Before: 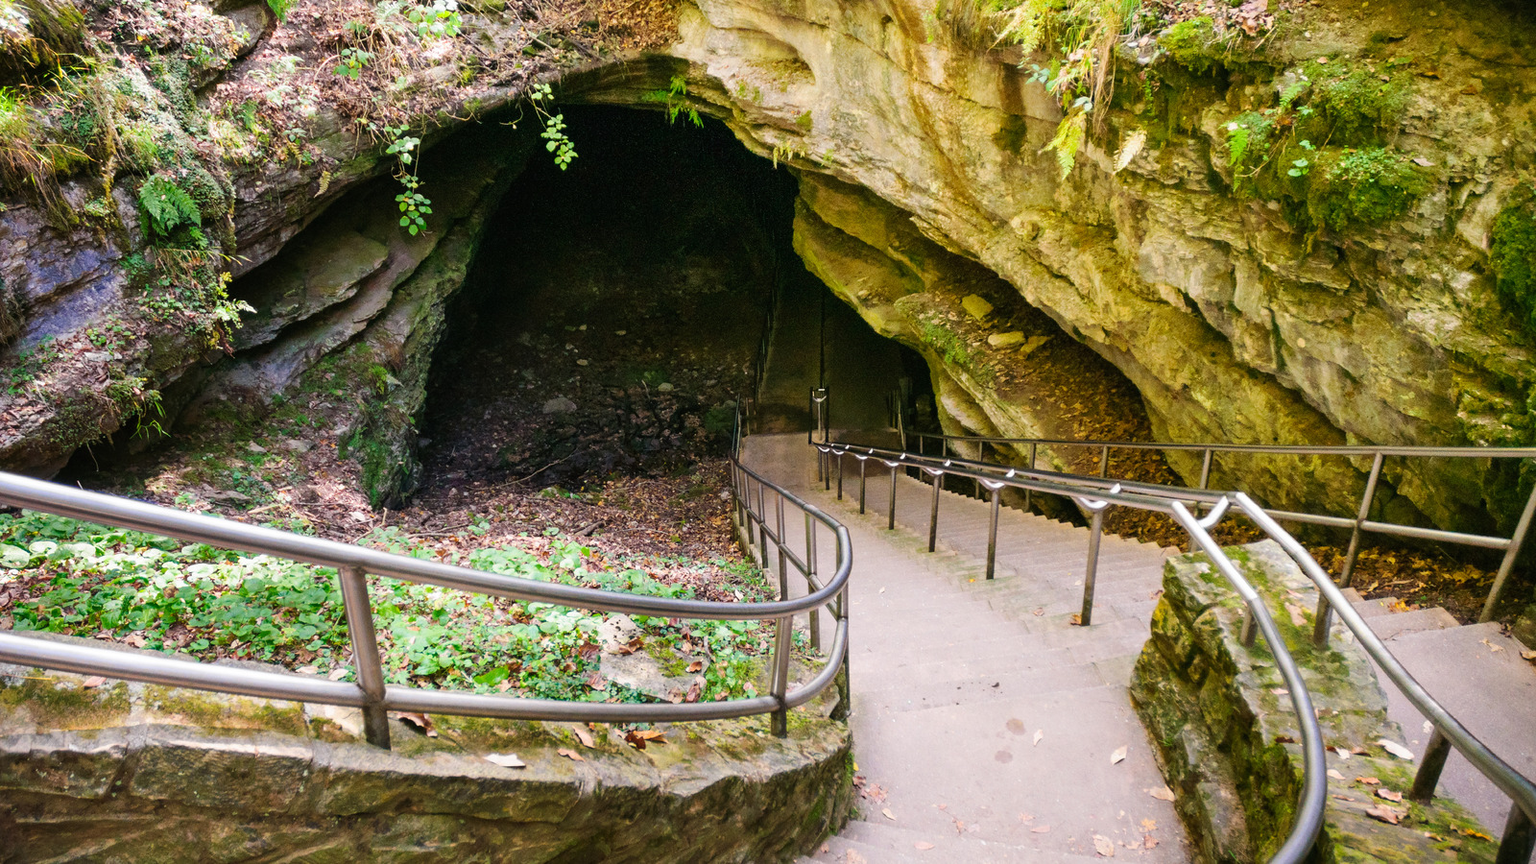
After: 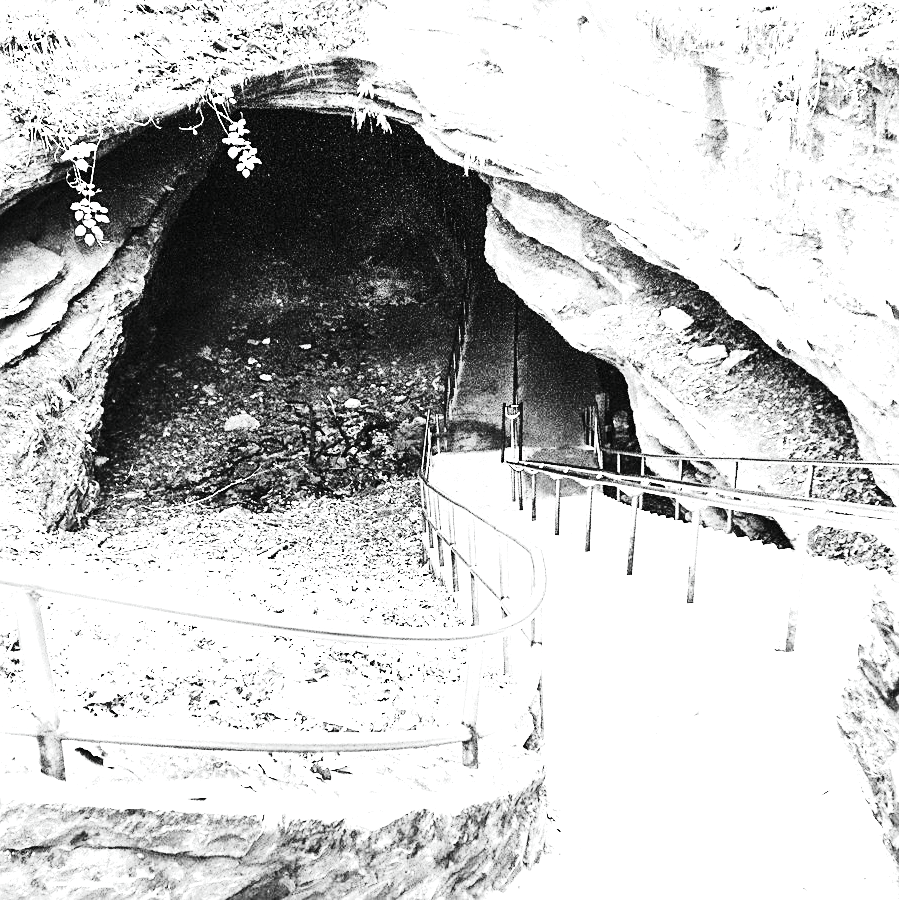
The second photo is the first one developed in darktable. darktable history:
contrast brightness saturation: contrast 0.338, brightness -0.085, saturation 0.175
color calibration: output gray [0.22, 0.42, 0.37, 0], illuminant as shot in camera, x 0.358, y 0.373, temperature 4628.91 K
exposure: exposure 0.632 EV, compensate exposure bias true, compensate highlight preservation false
sharpen: on, module defaults
crop: left 21.325%, right 22.447%
color zones: curves: ch0 [(0.035, 0.242) (0.25, 0.5) (0.384, 0.214) (0.488, 0.255) (0.75, 0.5)]; ch1 [(0.063, 0.379) (0.25, 0.5) (0.354, 0.201) (0.489, 0.085) (0.729, 0.271)]; ch2 [(0.25, 0.5) (0.38, 0.517) (0.442, 0.51) (0.735, 0.456)]
tone curve: curves: ch0 [(0, 0.003) (0.056, 0.041) (0.211, 0.187) (0.482, 0.519) (0.836, 0.864) (0.997, 0.984)]; ch1 [(0, 0) (0.276, 0.206) (0.393, 0.364) (0.482, 0.471) (0.506, 0.5) (0.523, 0.523) (0.572, 0.604) (0.635, 0.665) (0.695, 0.759) (1, 1)]; ch2 [(0, 0) (0.438, 0.456) (0.473, 0.47) (0.503, 0.503) (0.536, 0.527) (0.562, 0.584) (0.612, 0.61) (0.679, 0.72) (1, 1)], color space Lab, independent channels, preserve colors none
